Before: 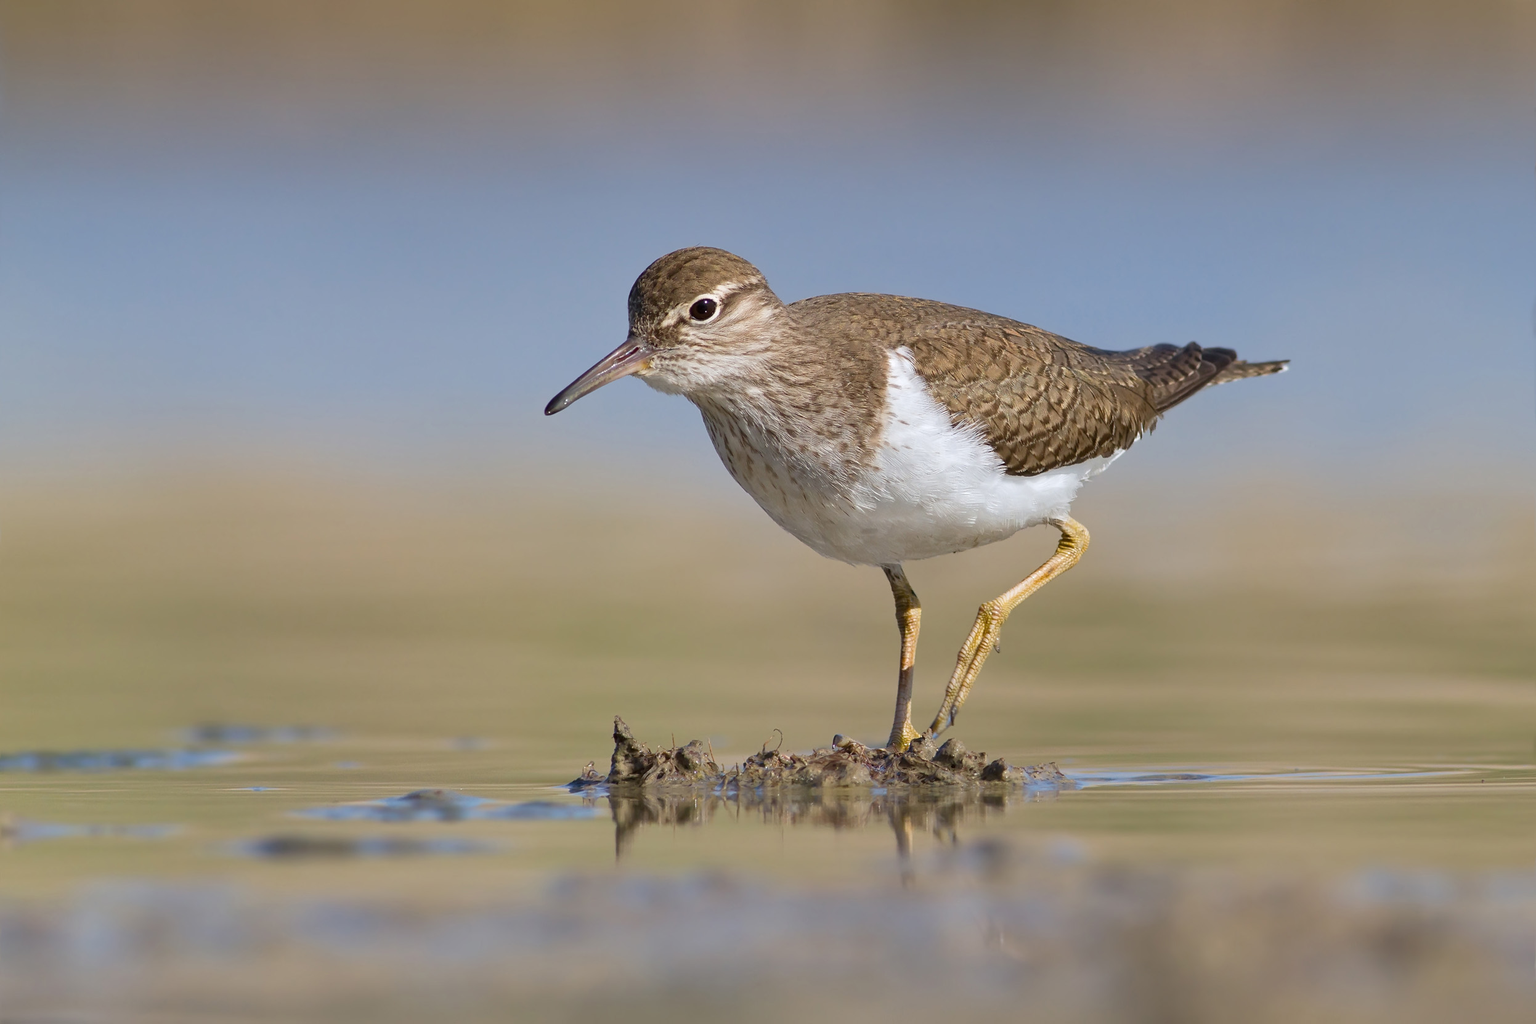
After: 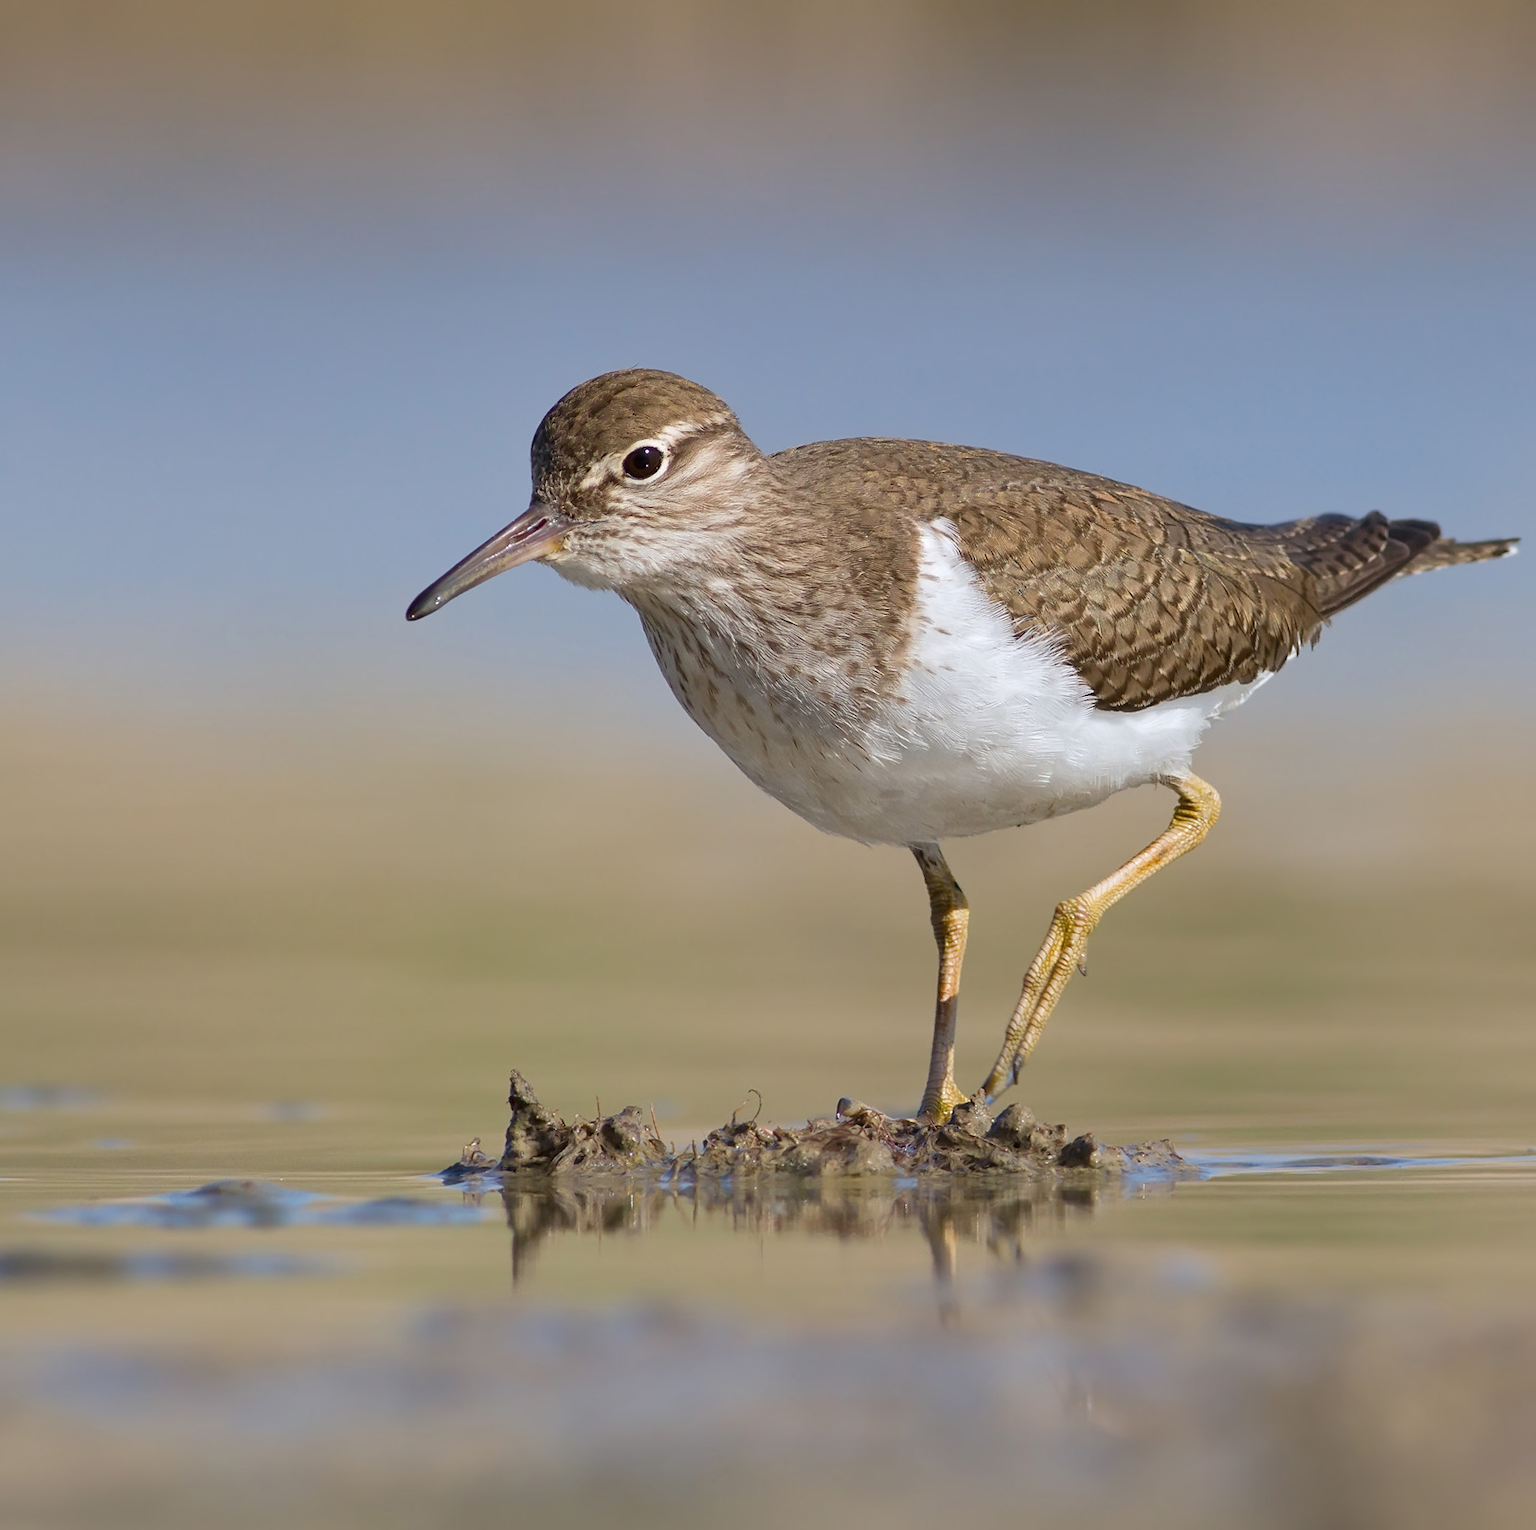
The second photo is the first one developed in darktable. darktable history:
crop and rotate: left 17.8%, right 15.28%
